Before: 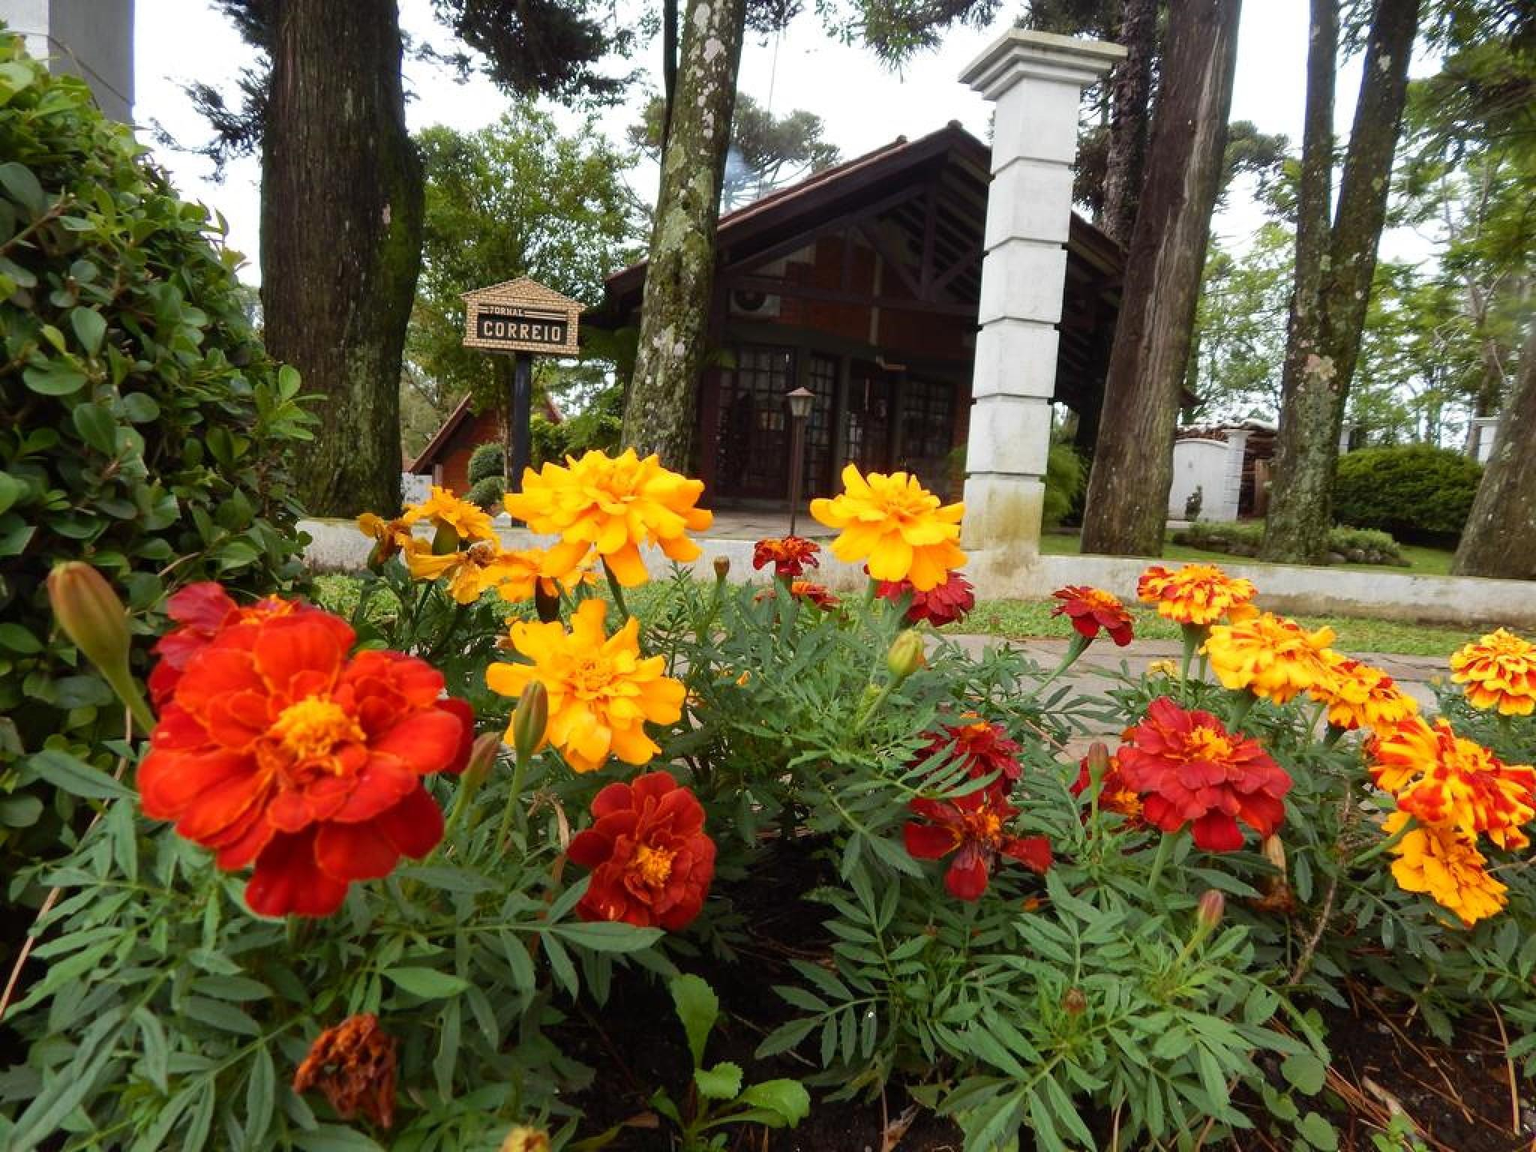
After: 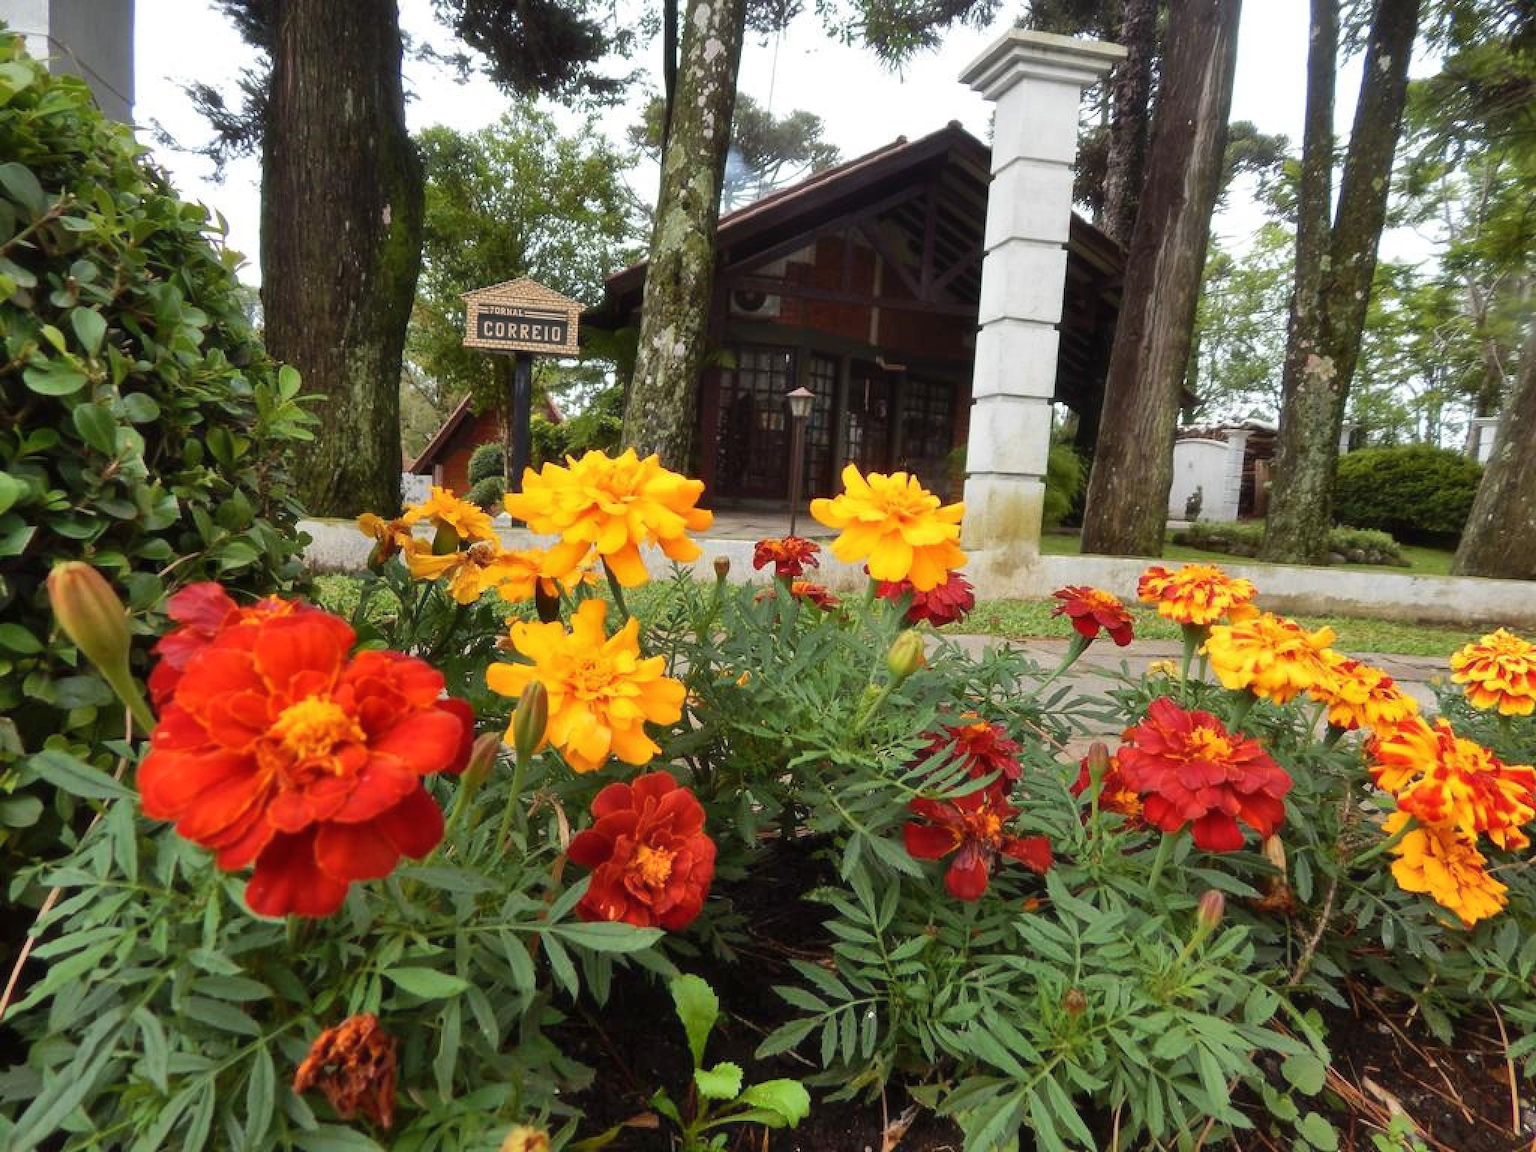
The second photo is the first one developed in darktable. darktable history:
haze removal: strength -0.076, distance 0.362, compatibility mode true, adaptive false
shadows and highlights: soften with gaussian
